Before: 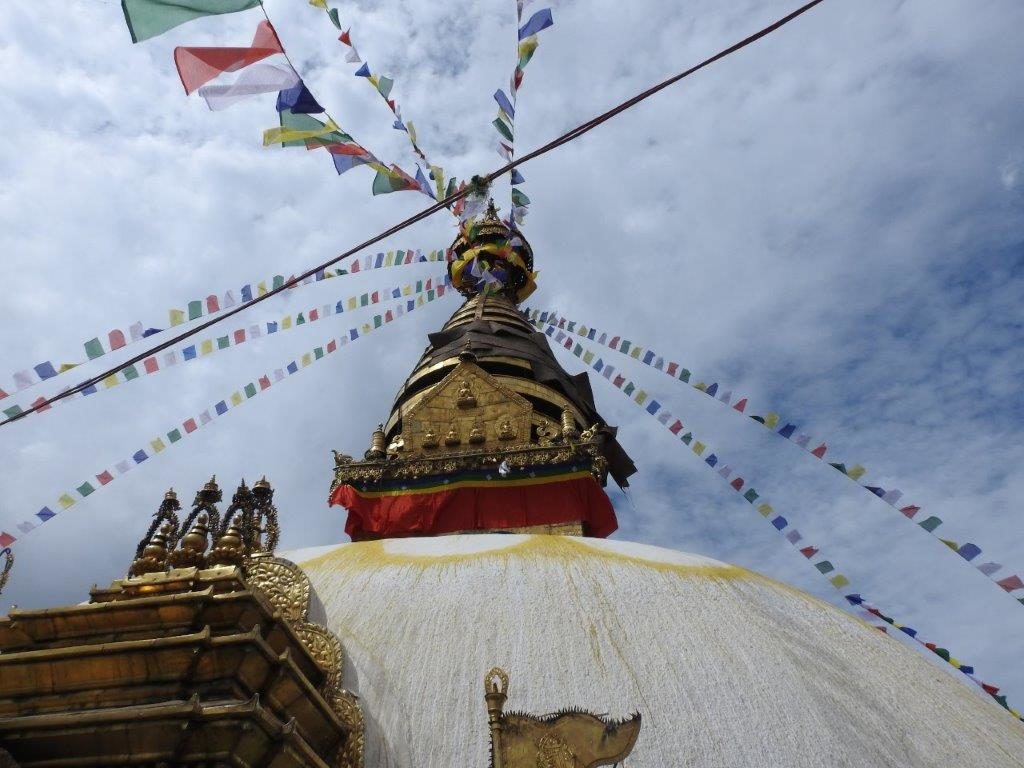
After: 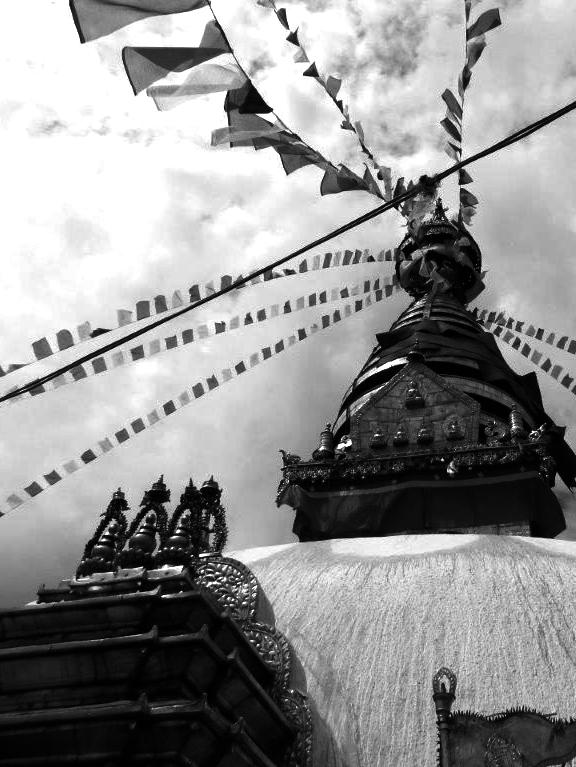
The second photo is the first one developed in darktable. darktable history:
exposure: black level correction 0, exposure 0.7 EV, compensate highlight preservation false
crop: left 5.114%, right 38.589%
contrast brightness saturation: contrast -0.03, brightness -0.59, saturation -1
